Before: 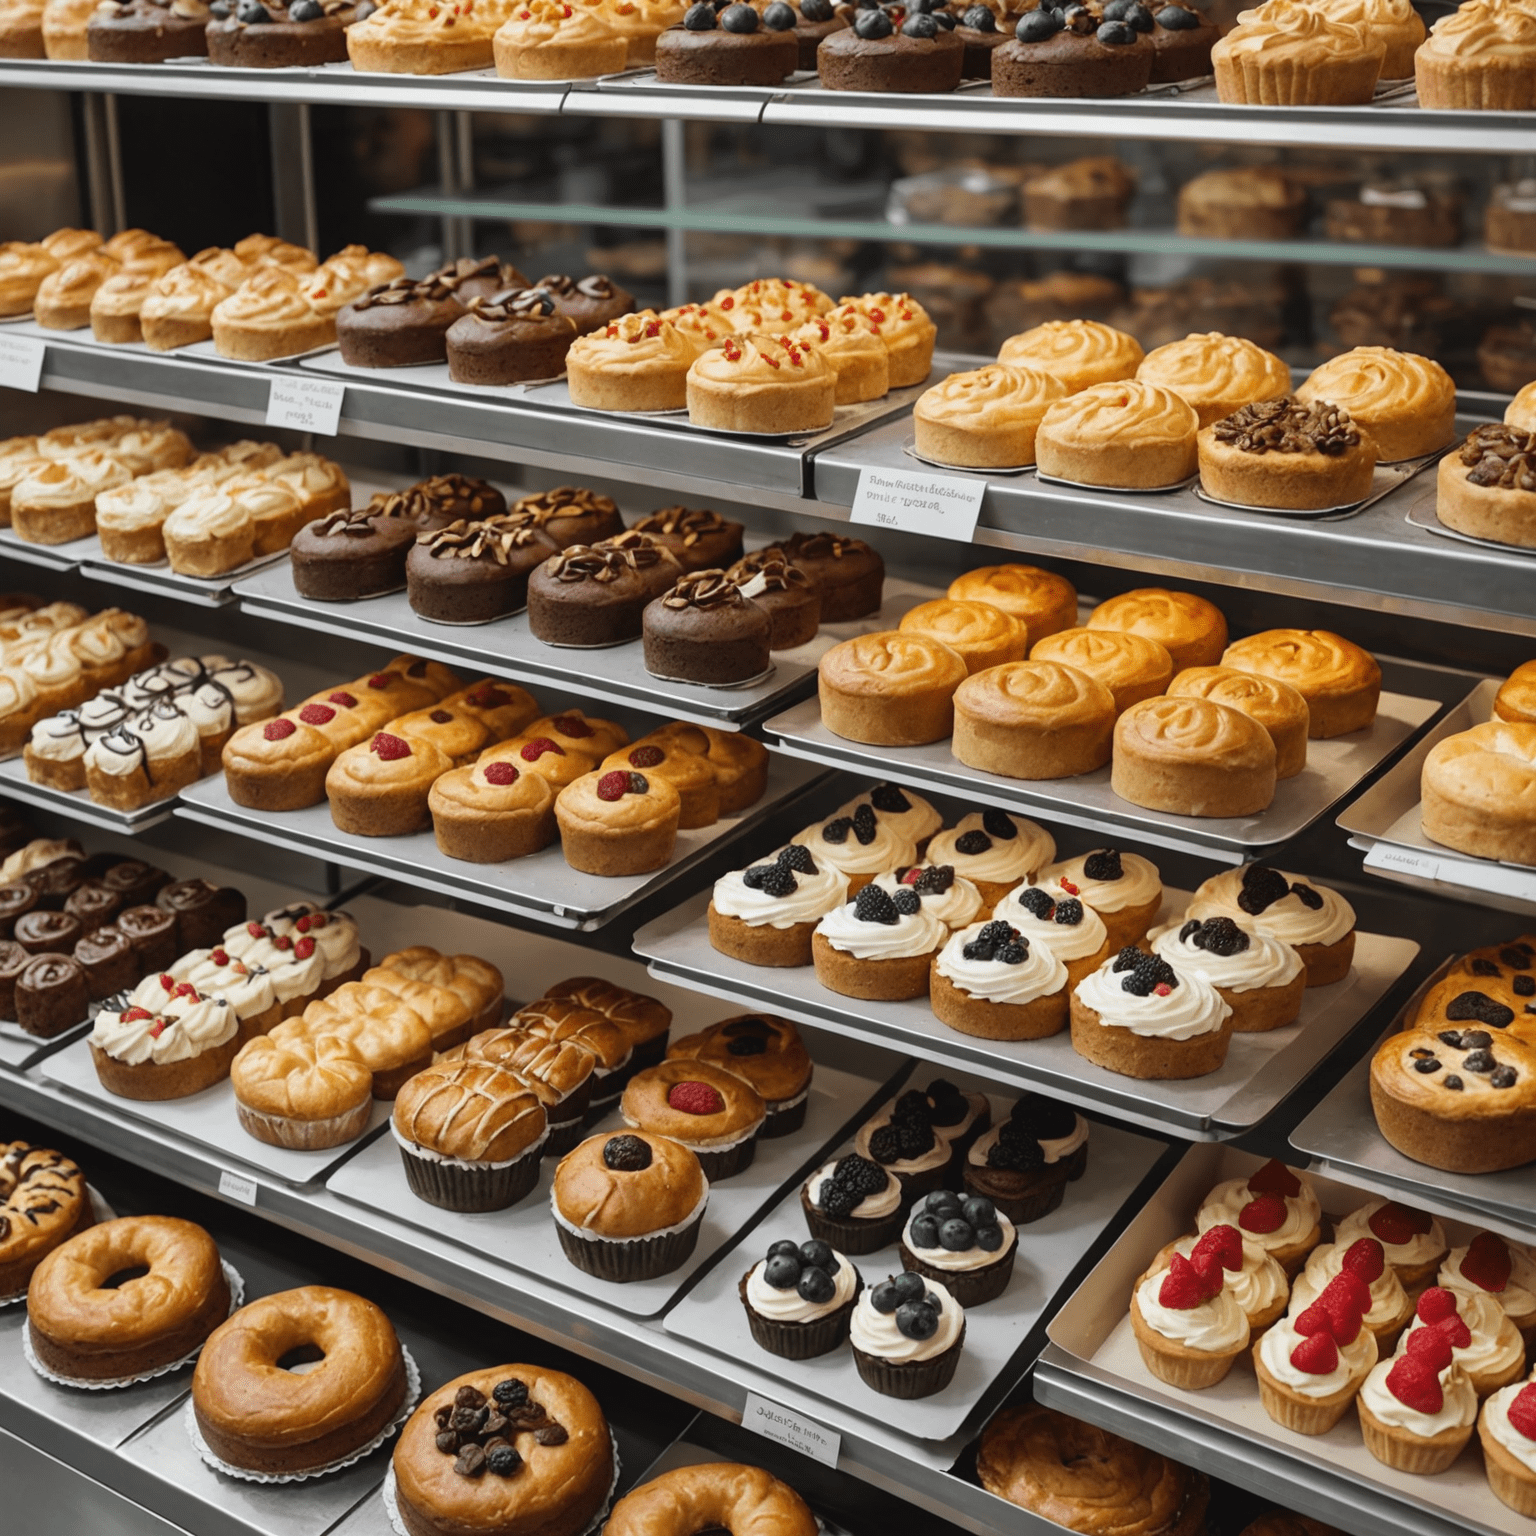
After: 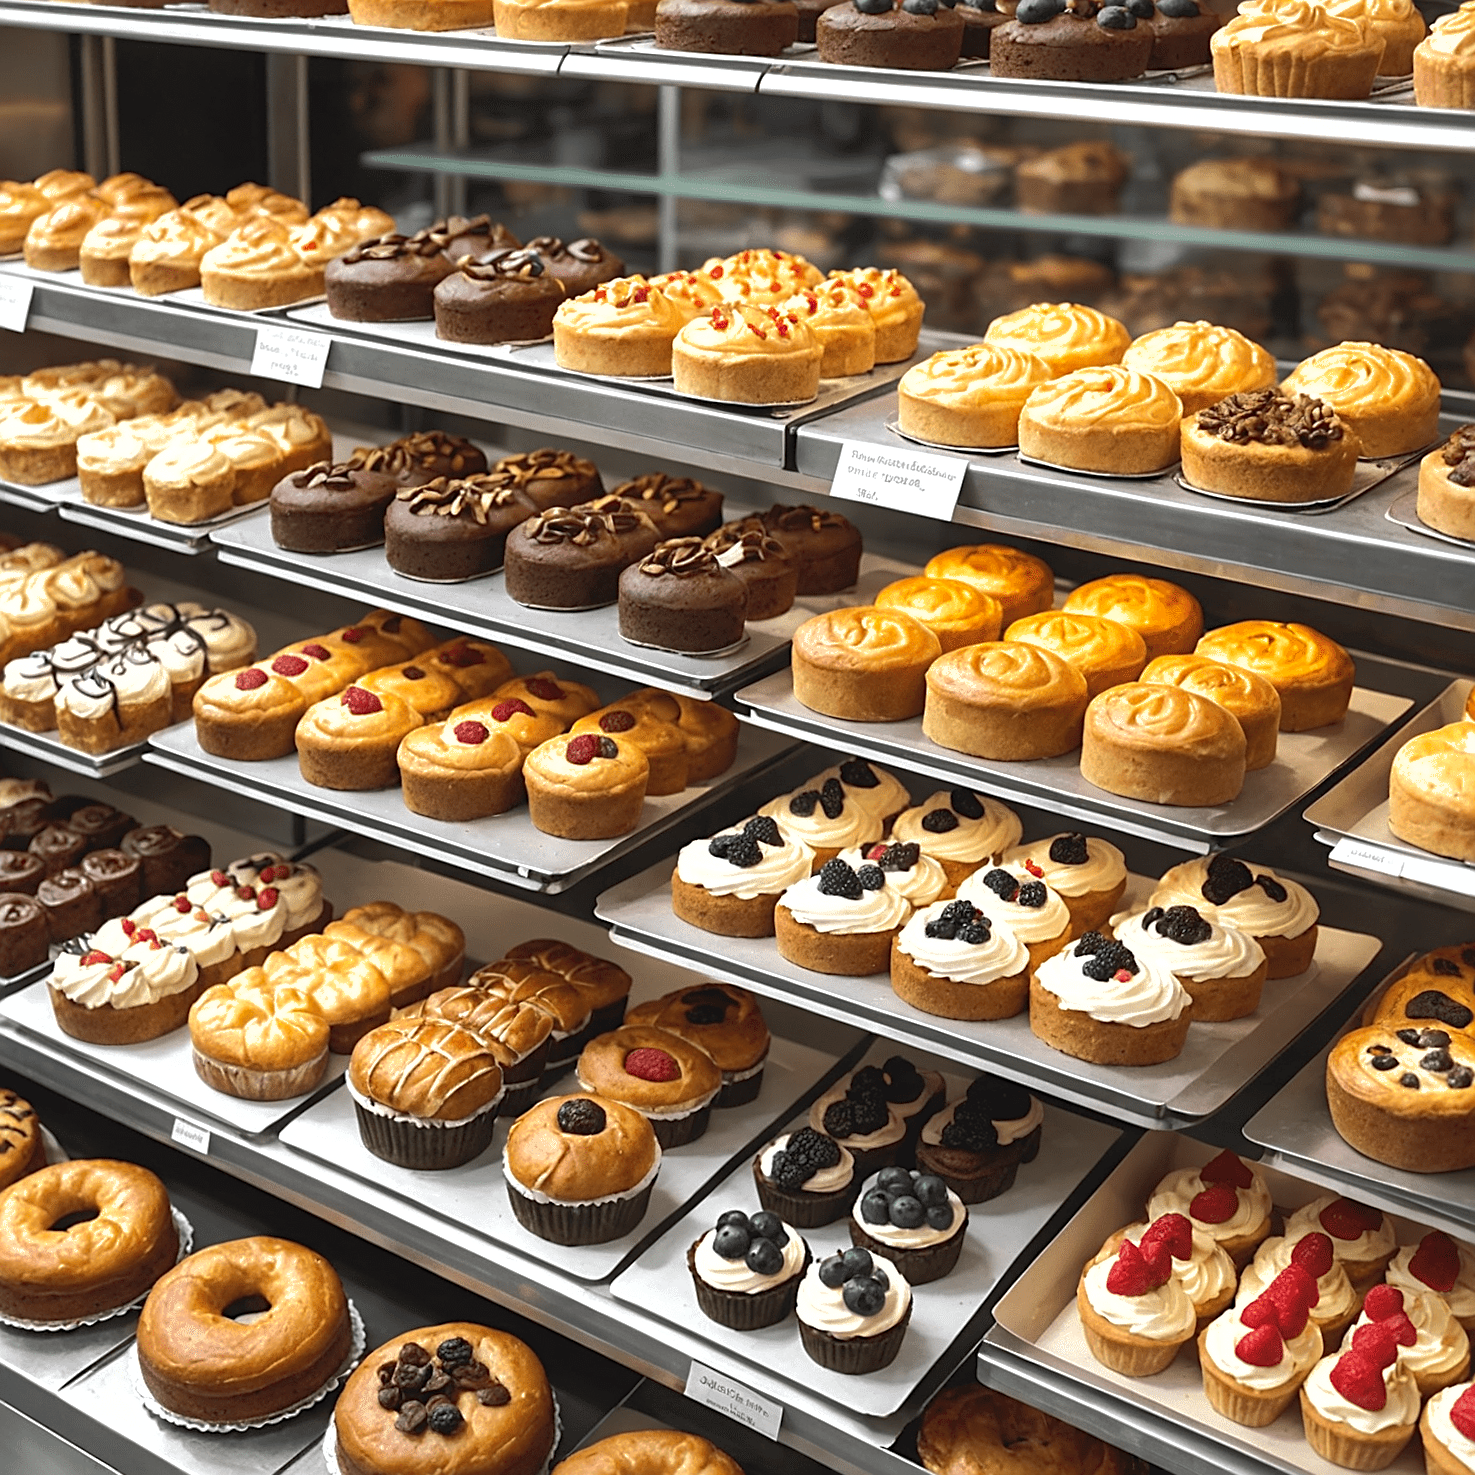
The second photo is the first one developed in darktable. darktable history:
tone equalizer: -8 EV 0.001 EV, -7 EV -0.002 EV, -6 EV 0.002 EV, -5 EV -0.03 EV, -4 EV -0.116 EV, -3 EV -0.169 EV, -2 EV 0.24 EV, -1 EV 0.702 EV, +0 EV 0.493 EV
shadows and highlights: on, module defaults
sharpen: on, module defaults
crop and rotate: angle -2.38°
